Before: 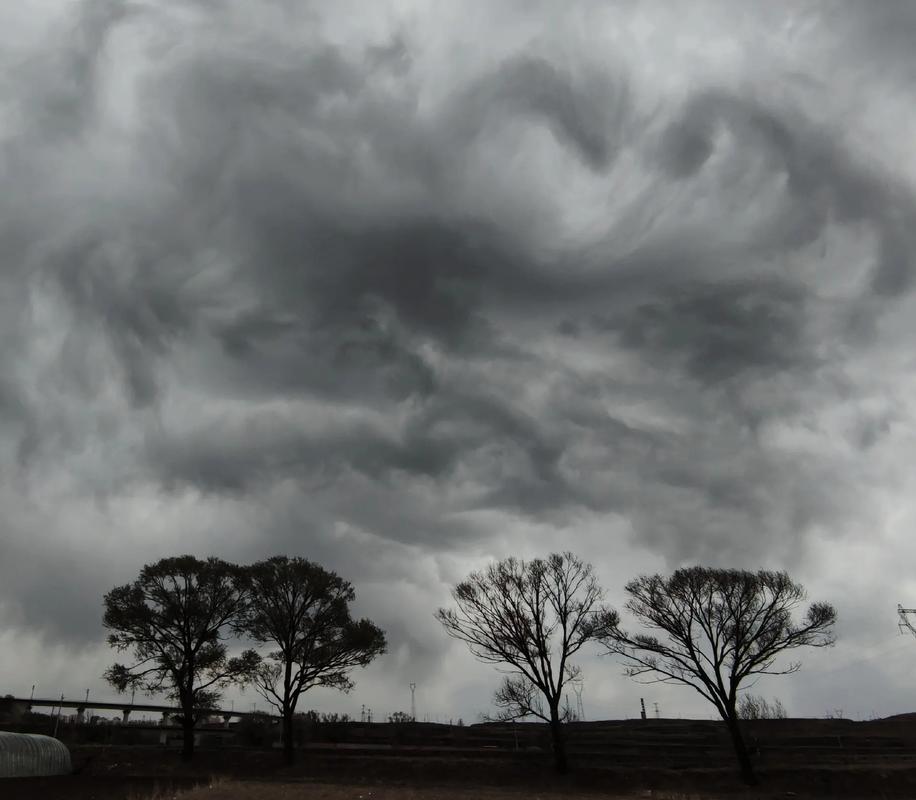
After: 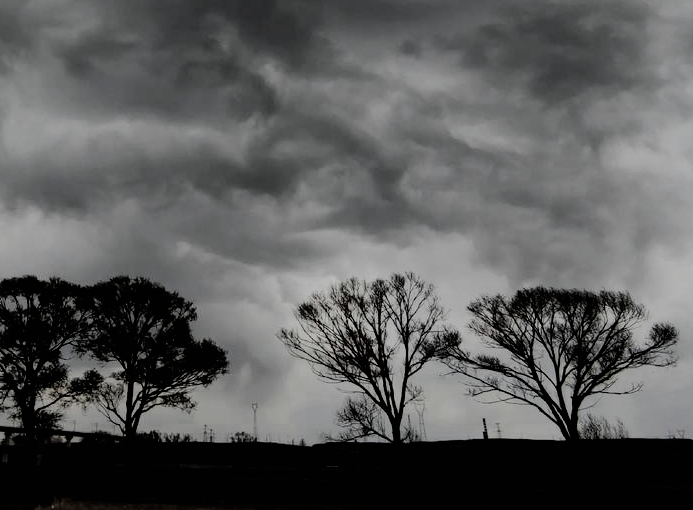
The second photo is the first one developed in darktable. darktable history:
crop and rotate: left 17.299%, top 35.115%, right 7.015%, bottom 1.024%
shadows and highlights: on, module defaults
color zones: curves: ch0 [(0.035, 0.242) (0.25, 0.5) (0.384, 0.214) (0.488, 0.255) (0.75, 0.5)]; ch1 [(0.063, 0.379) (0.25, 0.5) (0.354, 0.201) (0.489, 0.085) (0.729, 0.271)]; ch2 [(0.25, 0.5) (0.38, 0.517) (0.442, 0.51) (0.735, 0.456)]
filmic rgb: black relative exposure -5 EV, hardness 2.88, contrast 1.3
